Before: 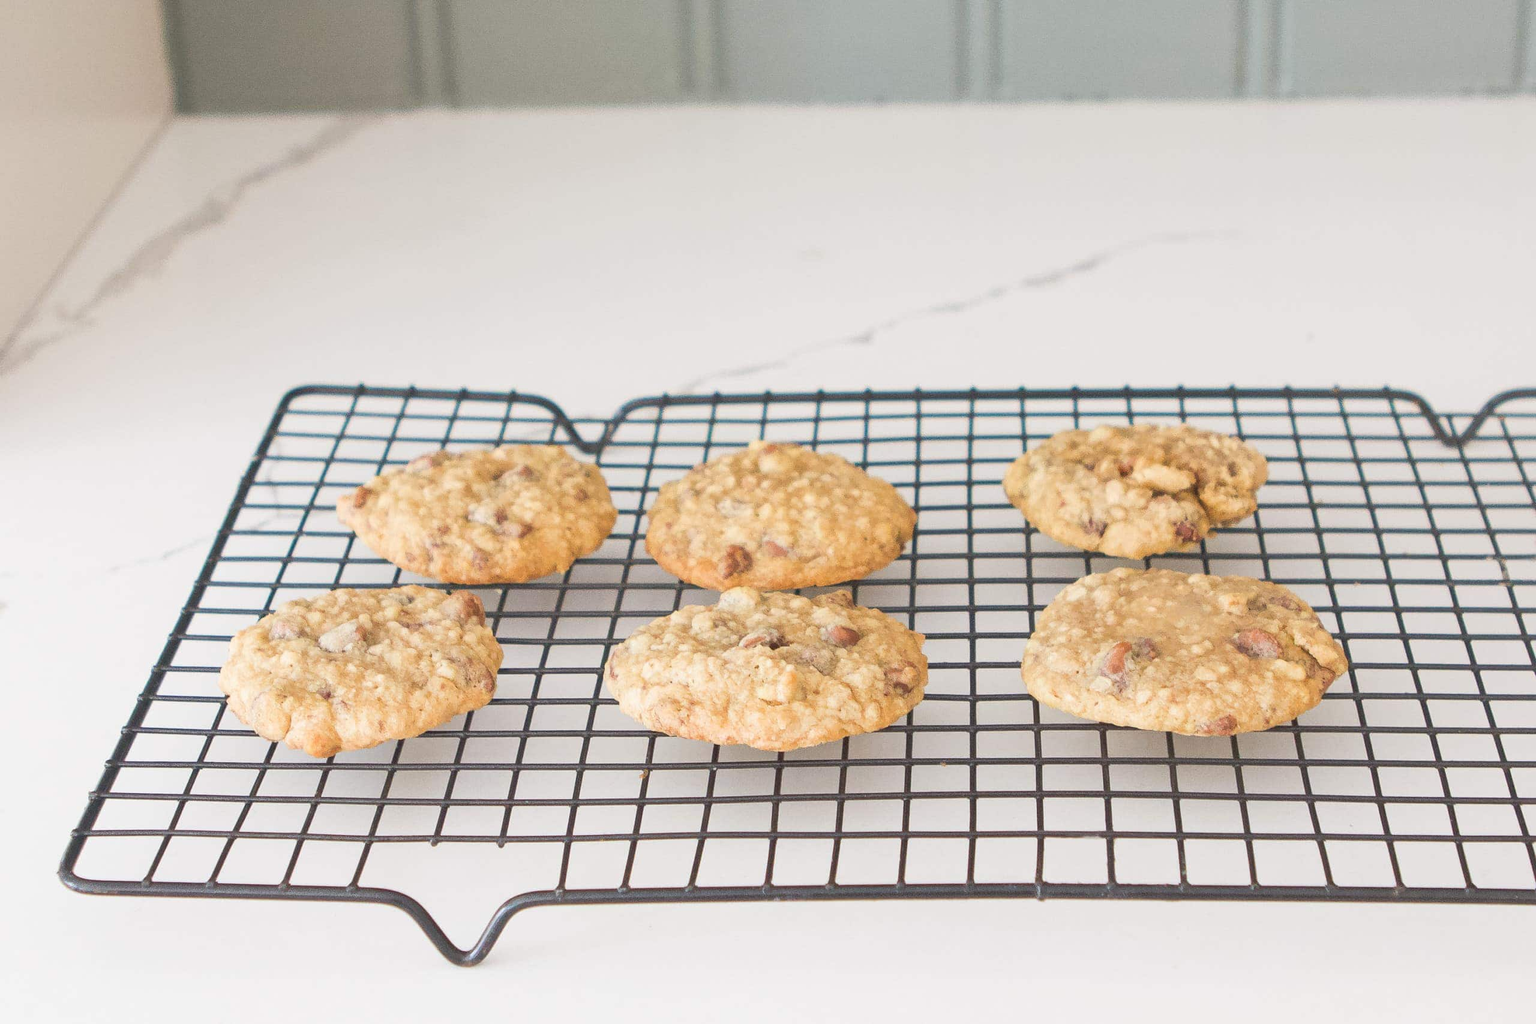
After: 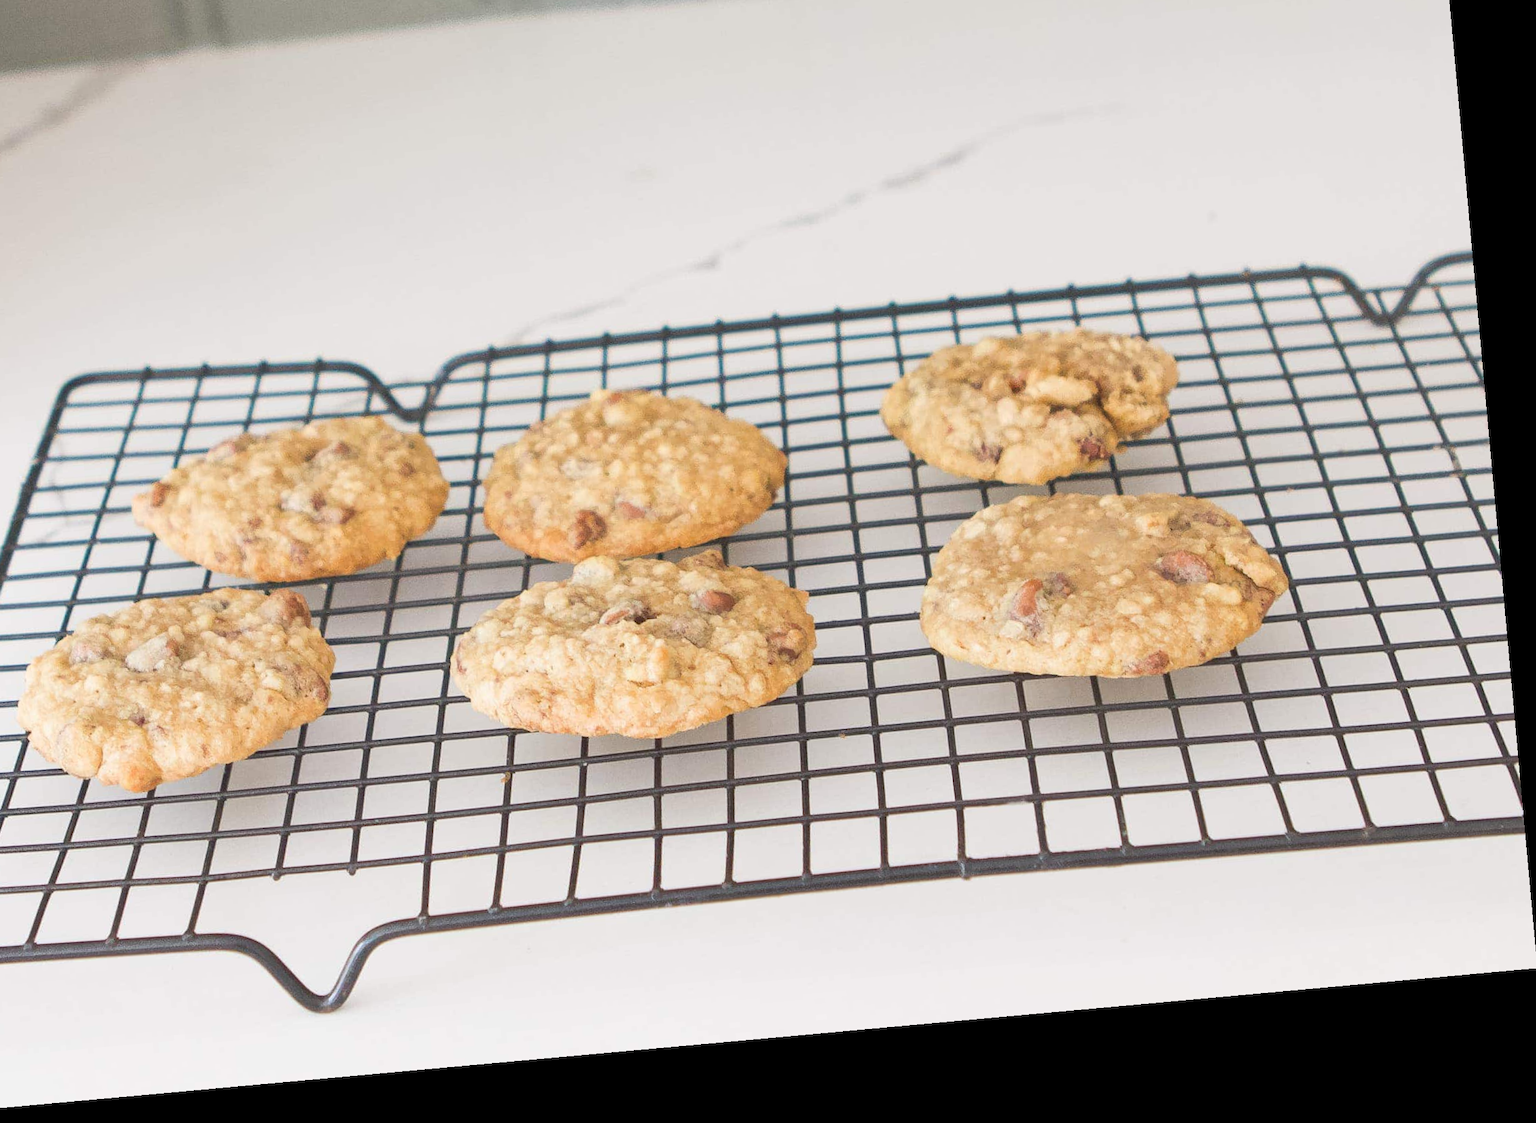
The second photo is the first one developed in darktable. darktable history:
contrast equalizer: y [[0.5 ×6], [0.5 ×6], [0.5, 0.5, 0.501, 0.545, 0.707, 0.863], [0 ×6], [0 ×6]]
rotate and perspective: rotation -5.2°, automatic cropping off
crop: left 16.315%, top 14.246%
